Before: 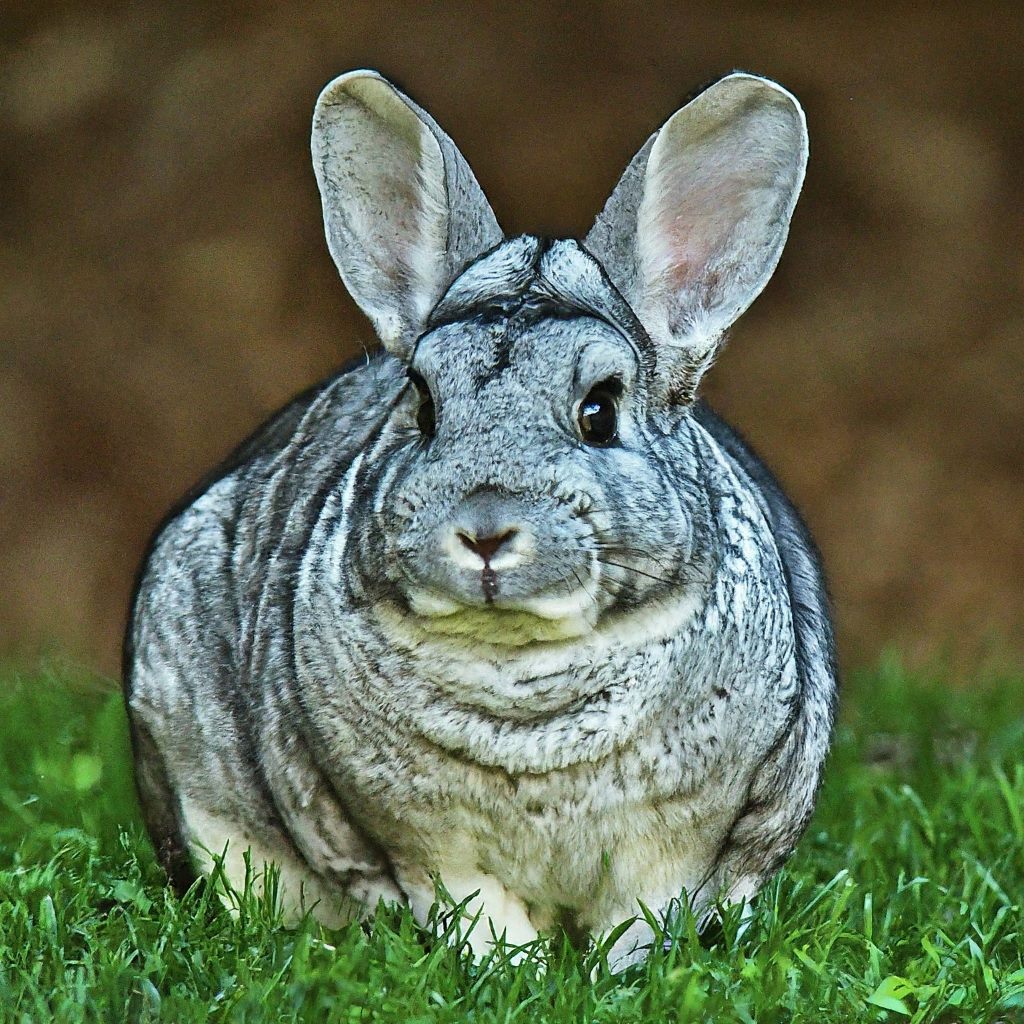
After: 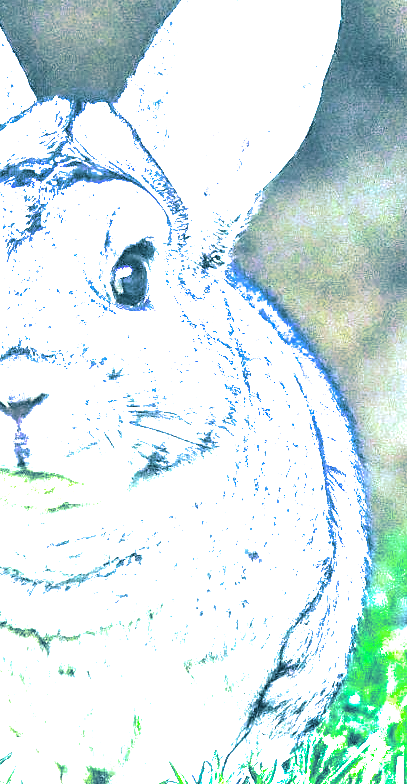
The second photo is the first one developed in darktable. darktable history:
local contrast: on, module defaults
split-toning: shadows › hue 212.4°, balance -70
color balance rgb: perceptual saturation grading › global saturation 30%, global vibrance 10%
crop: left 45.721%, top 13.393%, right 14.118%, bottom 10.01%
exposure: exposure 3 EV, compensate highlight preservation false
white balance: red 0.766, blue 1.537
contrast equalizer: octaves 7, y [[0.6 ×6], [0.55 ×6], [0 ×6], [0 ×6], [0 ×6]], mix 0.35
